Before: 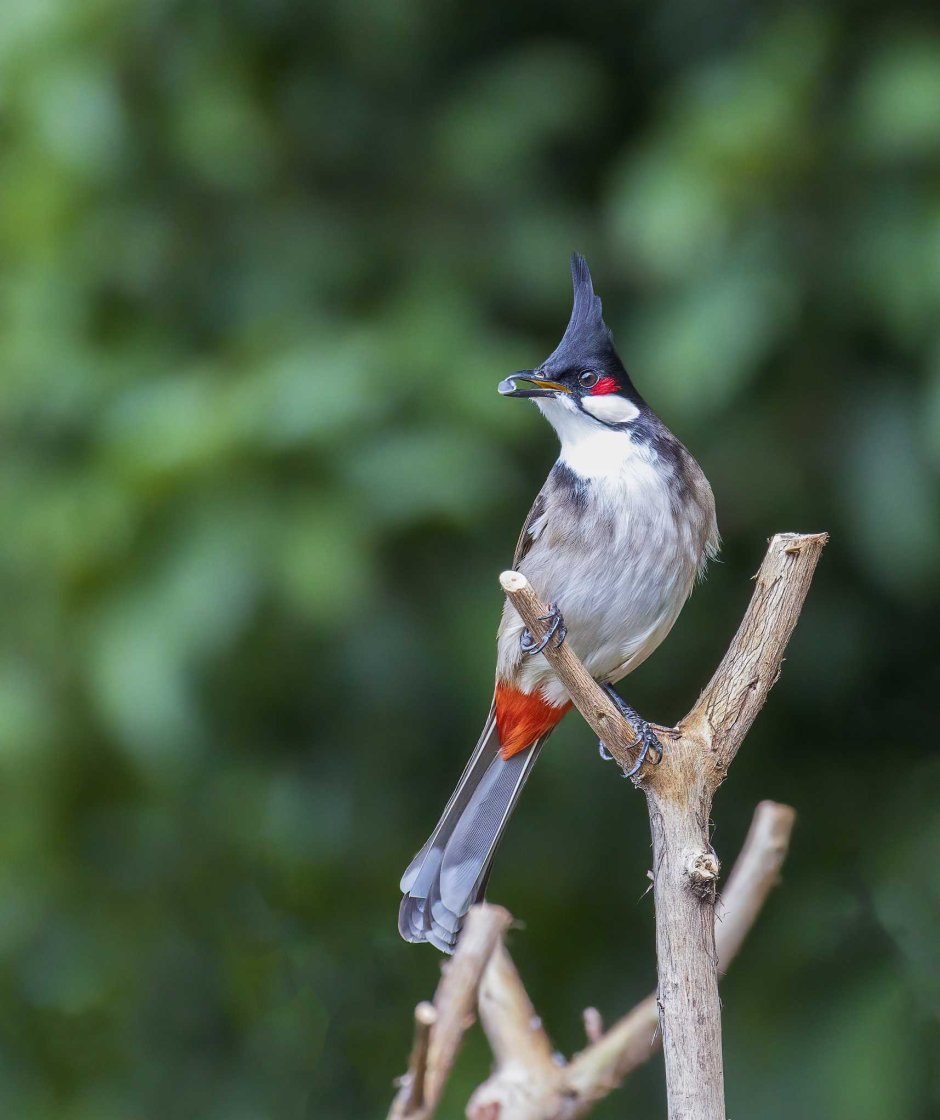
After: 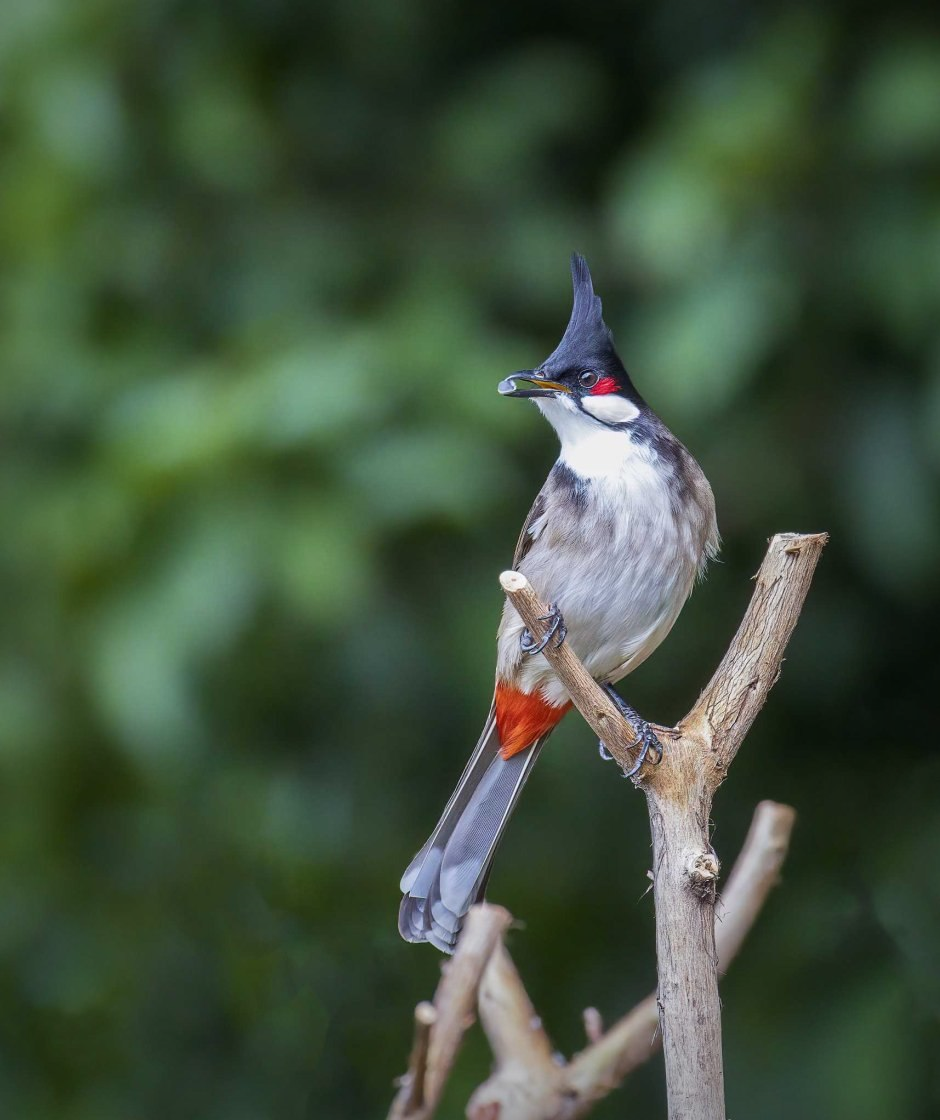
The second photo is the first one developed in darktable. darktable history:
vignetting: fall-off start 52.72%, saturation 0.033, automatic ratio true, width/height ratio 1.313, shape 0.223
